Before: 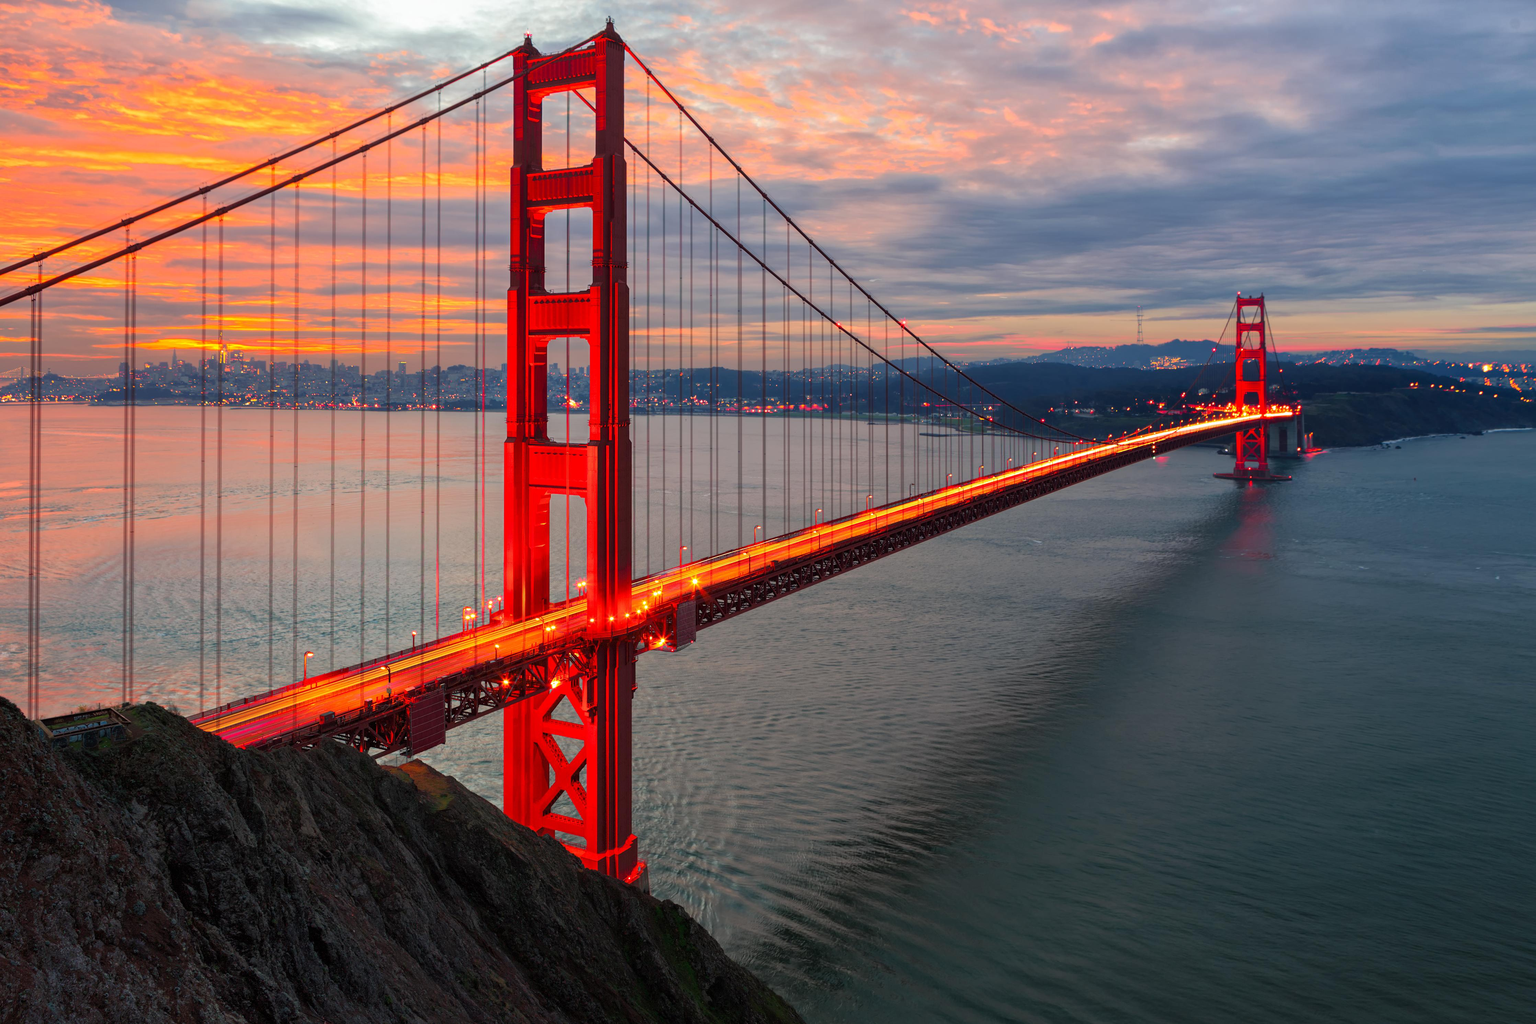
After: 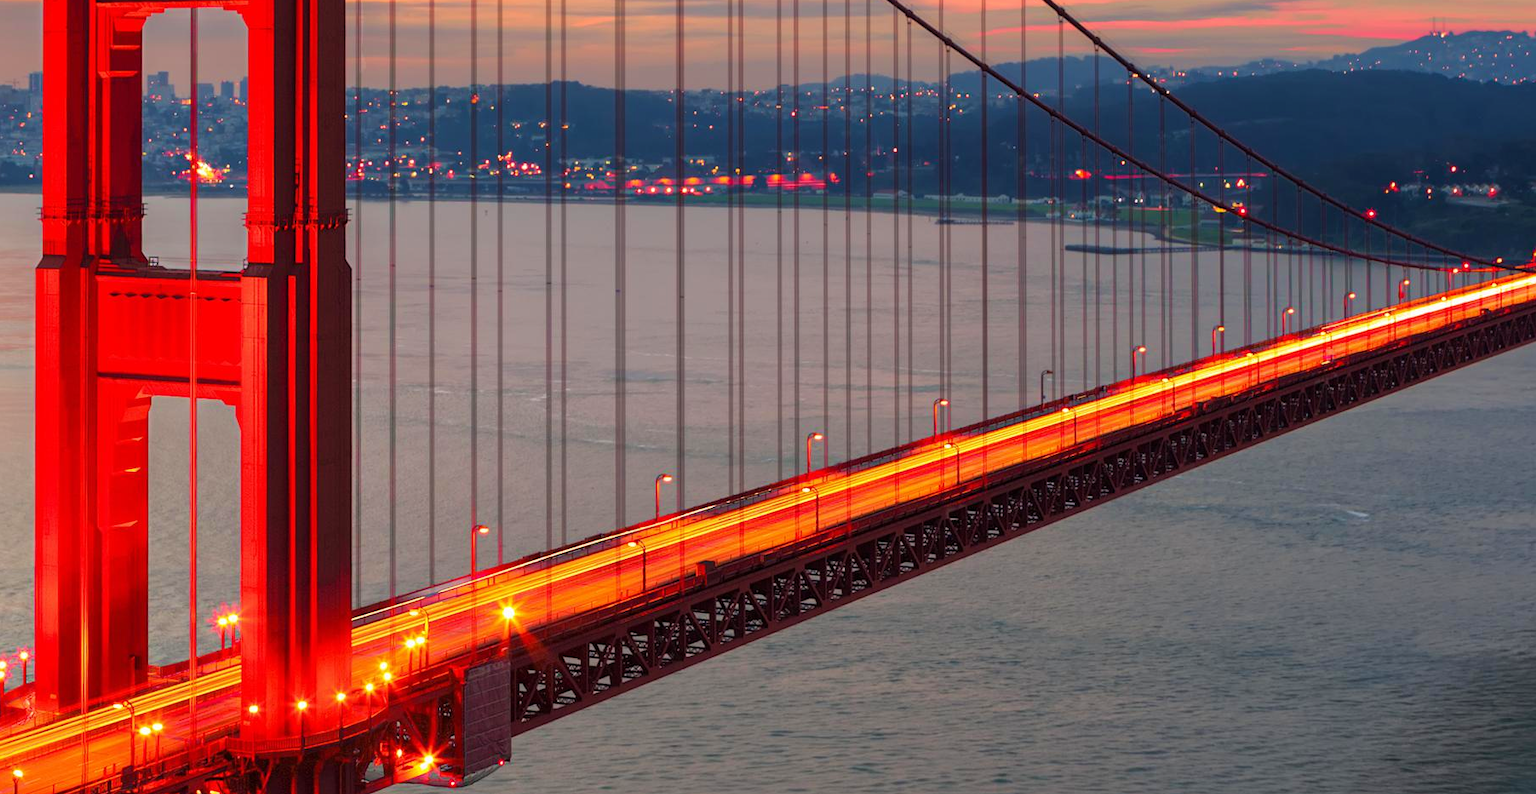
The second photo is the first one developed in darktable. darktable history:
crop: left 31.89%, top 32.641%, right 27.767%, bottom 36.037%
velvia: on, module defaults
